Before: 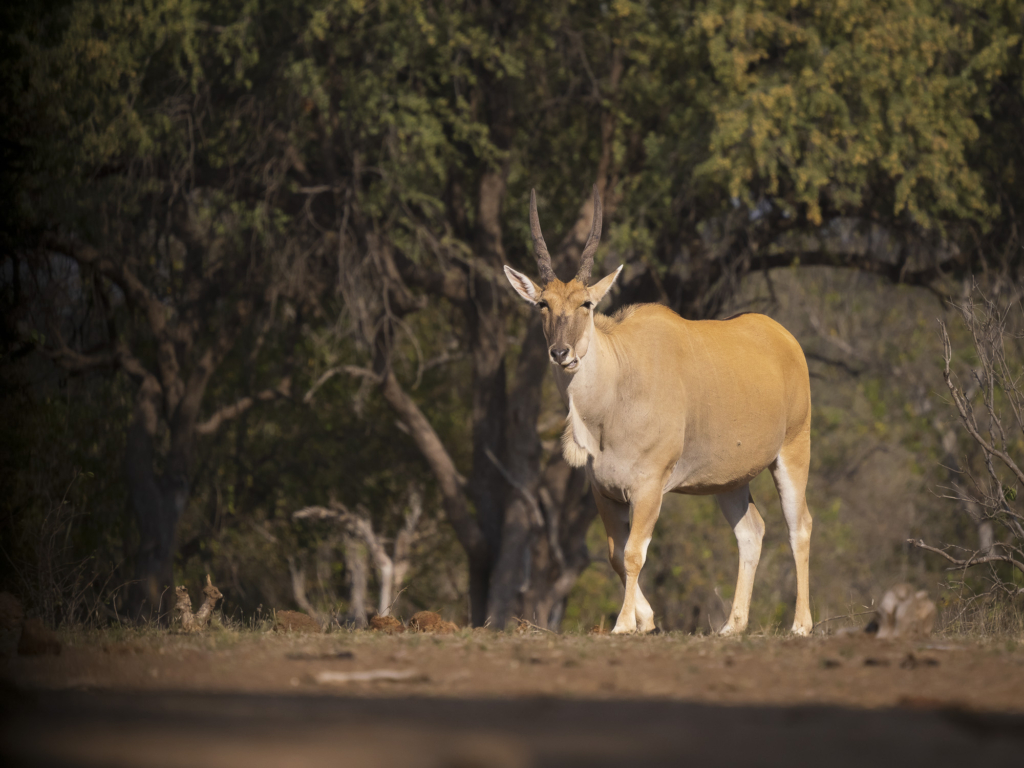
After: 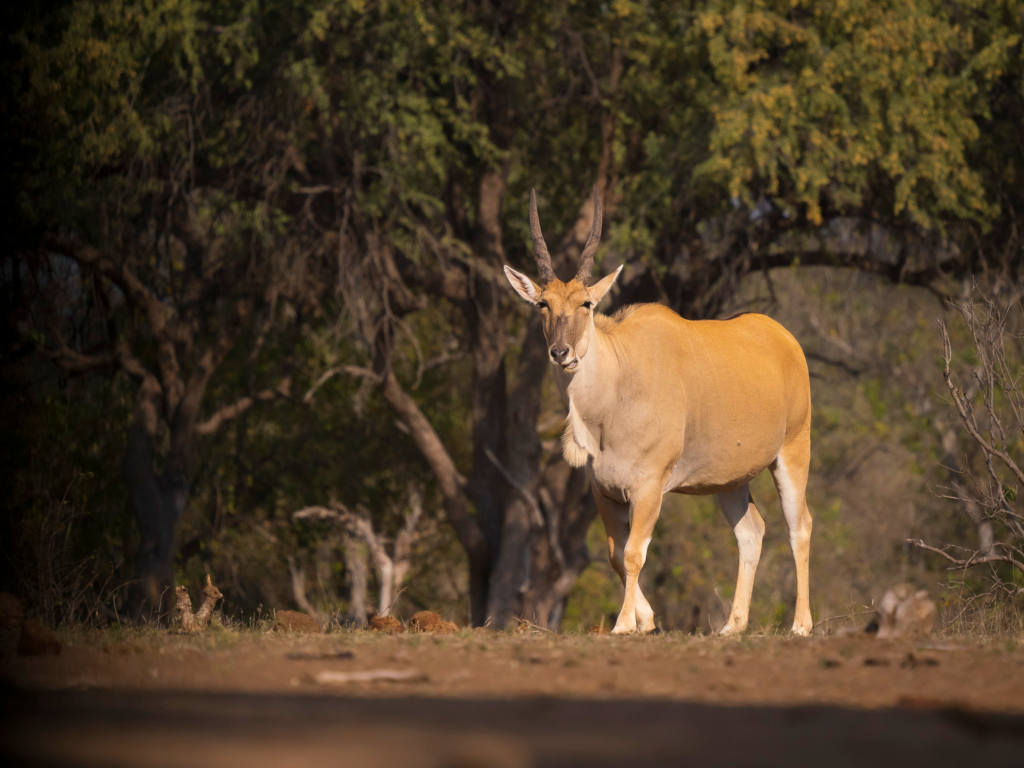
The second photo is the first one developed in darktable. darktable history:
color balance rgb: highlights gain › chroma 1.005%, highlights gain › hue 69.74°, perceptual saturation grading › global saturation 0.988%, global vibrance 20%
